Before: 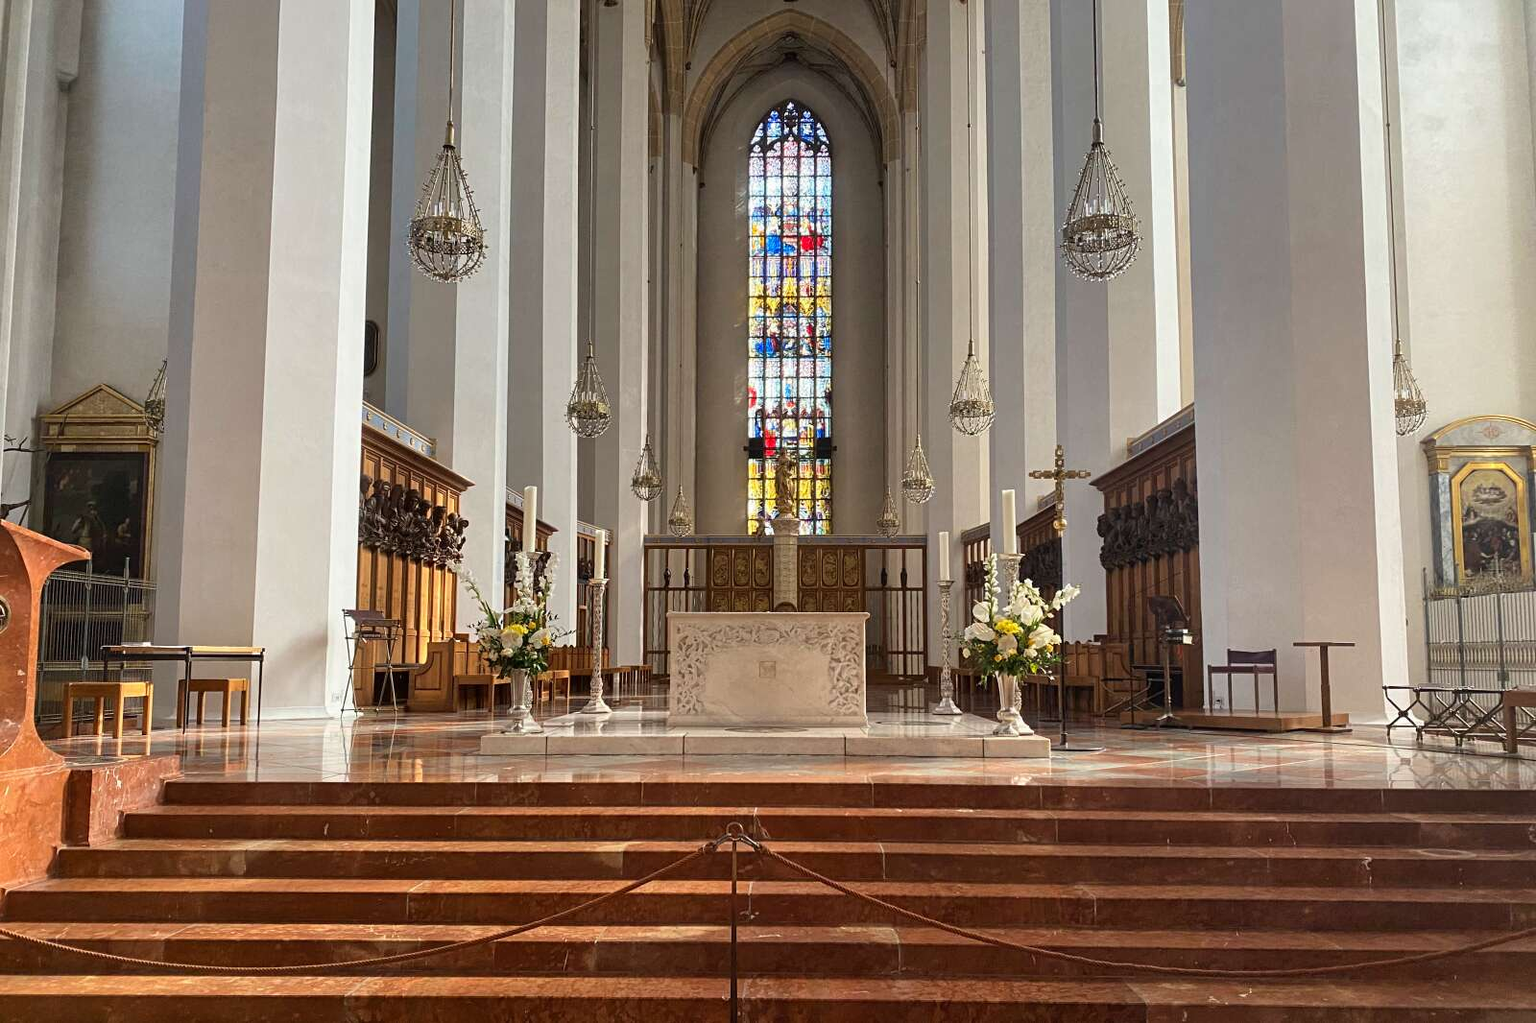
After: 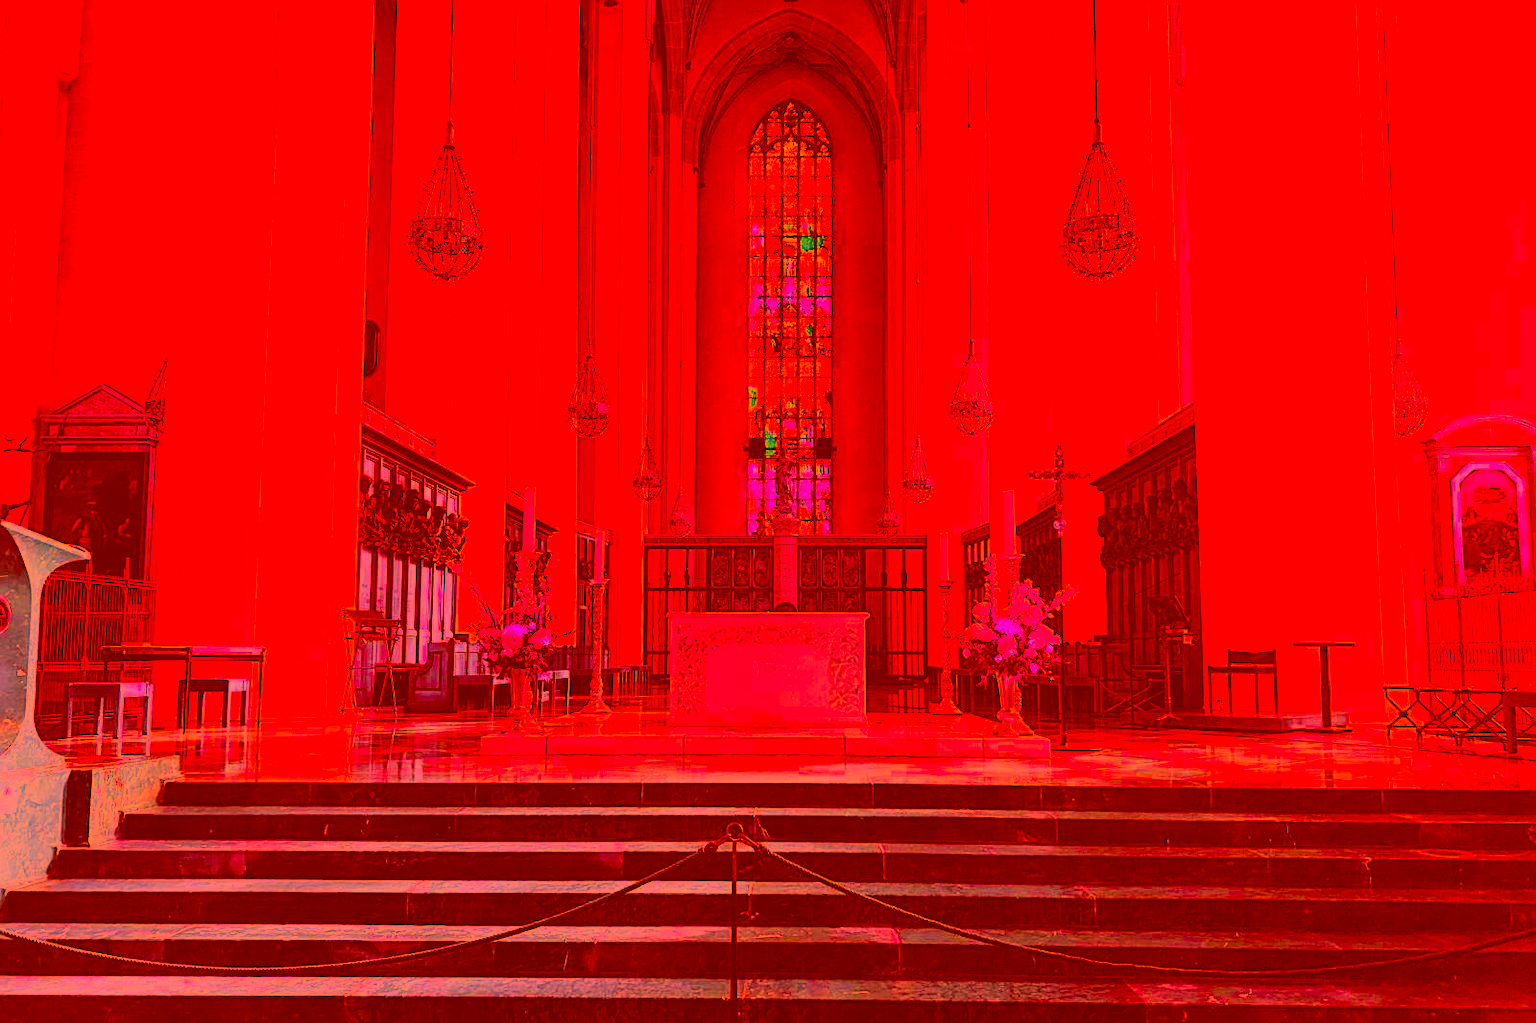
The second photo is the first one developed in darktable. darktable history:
filmic rgb: black relative exposure -7.96 EV, white relative exposure 3.95 EV, hardness 4.22, color science v4 (2020)
color correction: highlights a* -39.49, highlights b* -39.83, shadows a* -39.6, shadows b* -39.96, saturation -2.98
sharpen: on, module defaults
